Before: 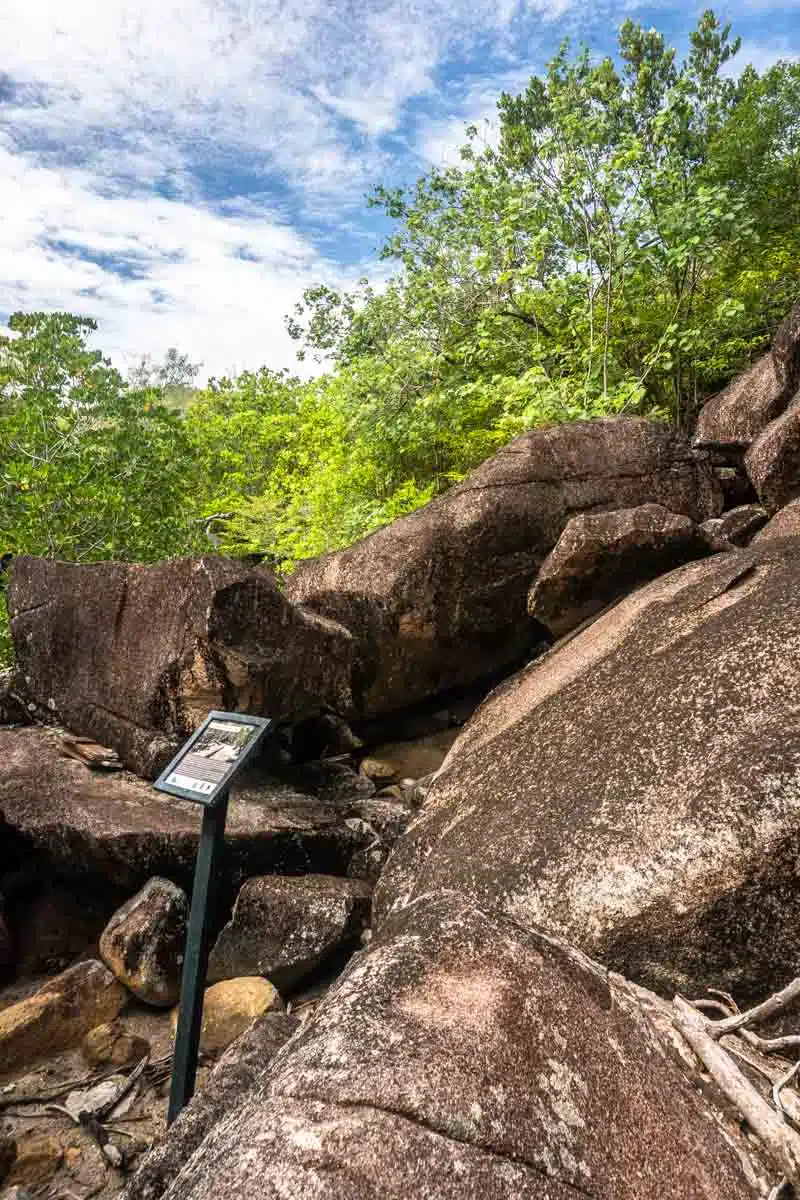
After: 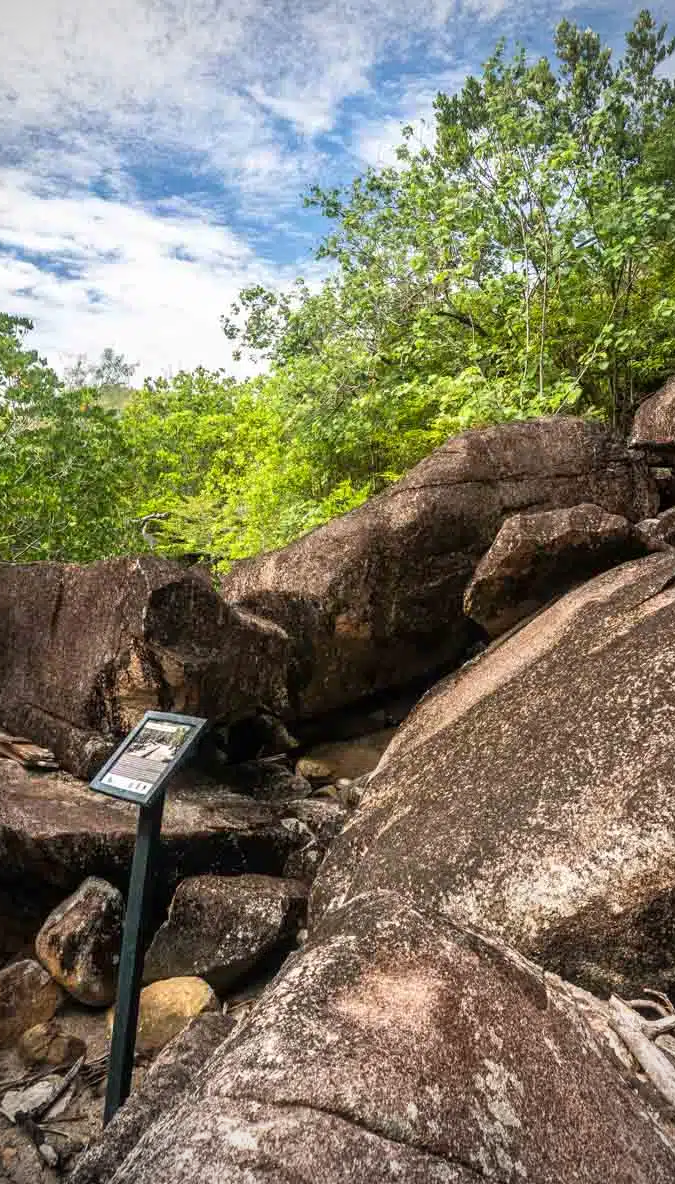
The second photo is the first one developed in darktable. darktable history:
crop: left 8.026%, right 7.374%
vignetting: on, module defaults
